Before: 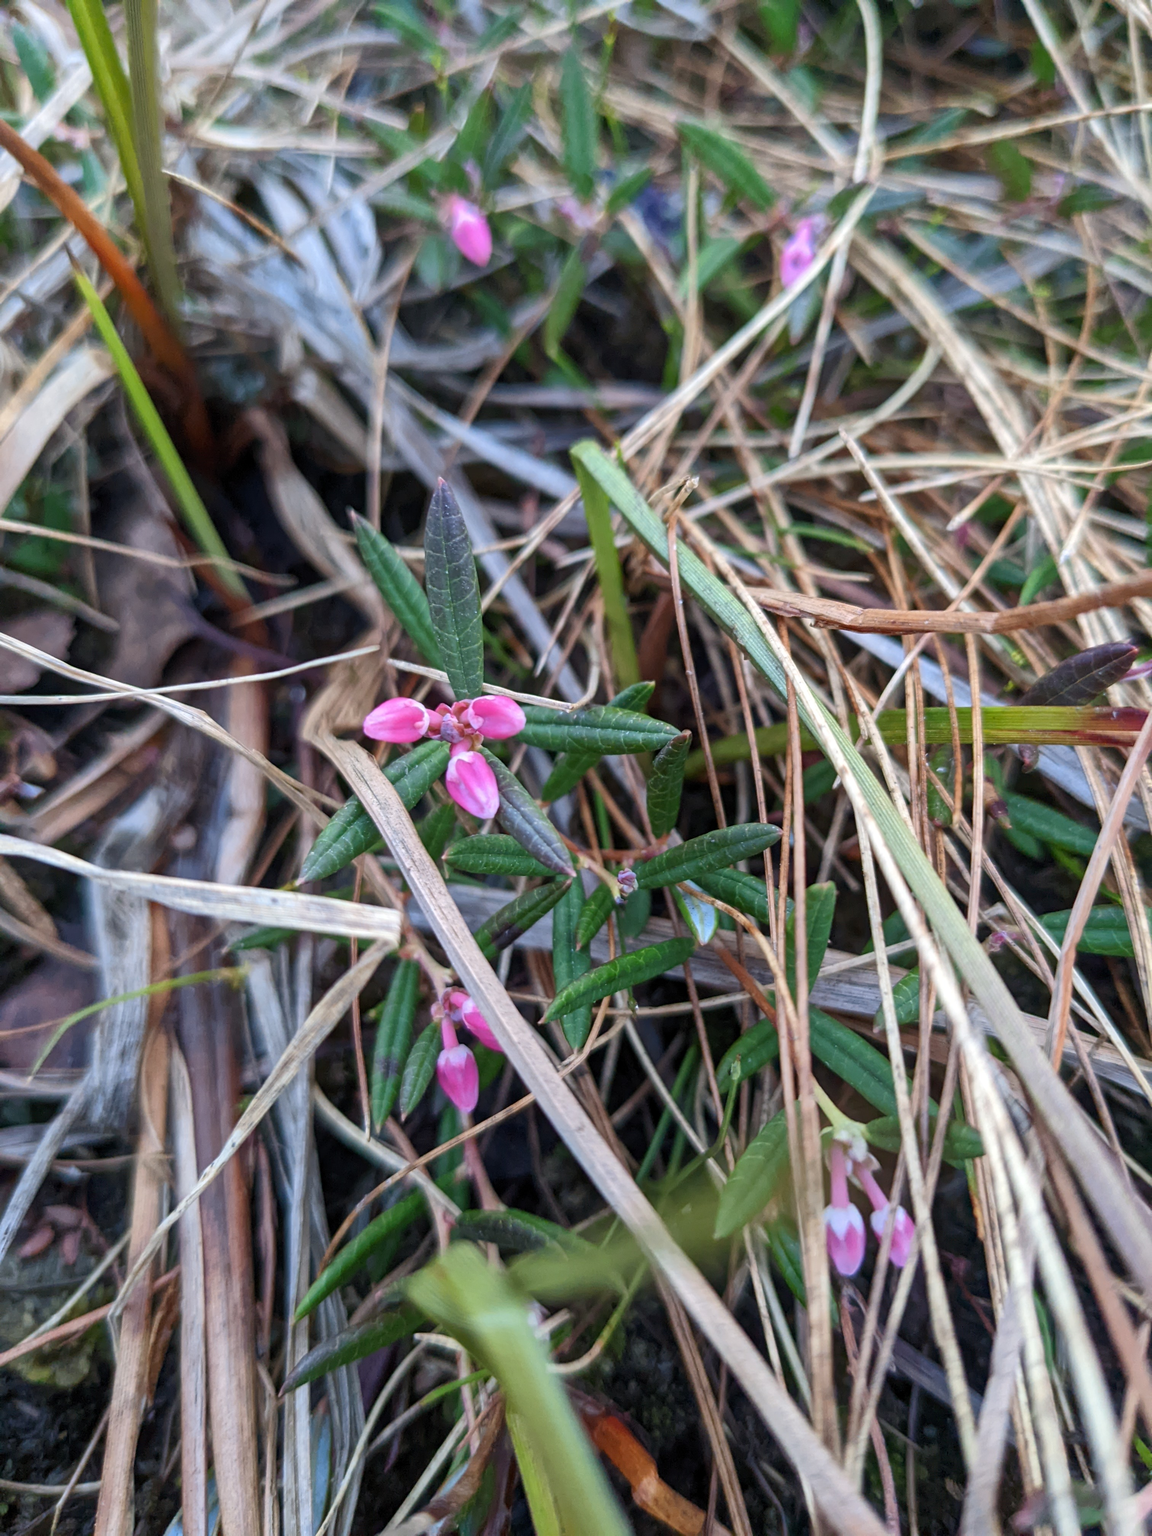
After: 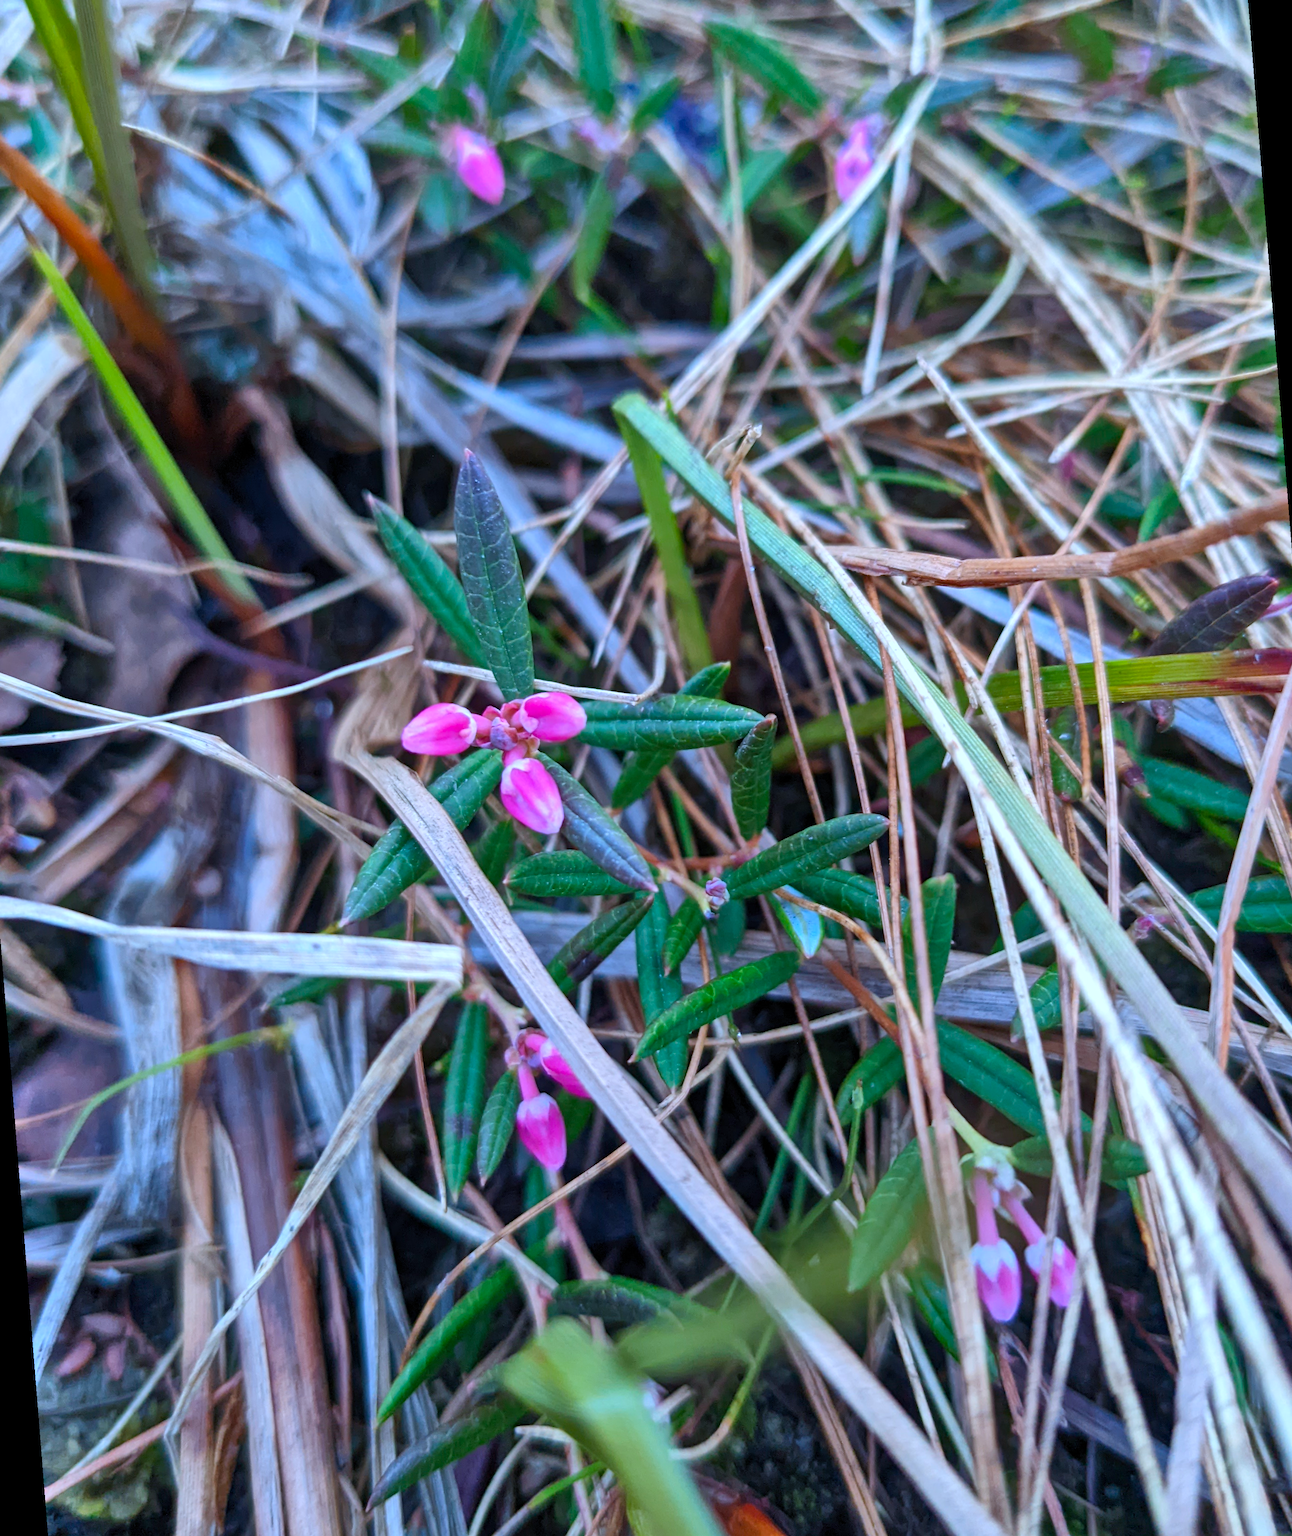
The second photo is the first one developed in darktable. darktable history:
color balance rgb: perceptual saturation grading › global saturation 25%, global vibrance 20%
shadows and highlights: highlights color adjustment 0%, low approximation 0.01, soften with gaussian
rotate and perspective: rotation -4.57°, crop left 0.054, crop right 0.944, crop top 0.087, crop bottom 0.914
color calibration: illuminant as shot in camera, x 0.378, y 0.381, temperature 4093.13 K, saturation algorithm version 1 (2020)
